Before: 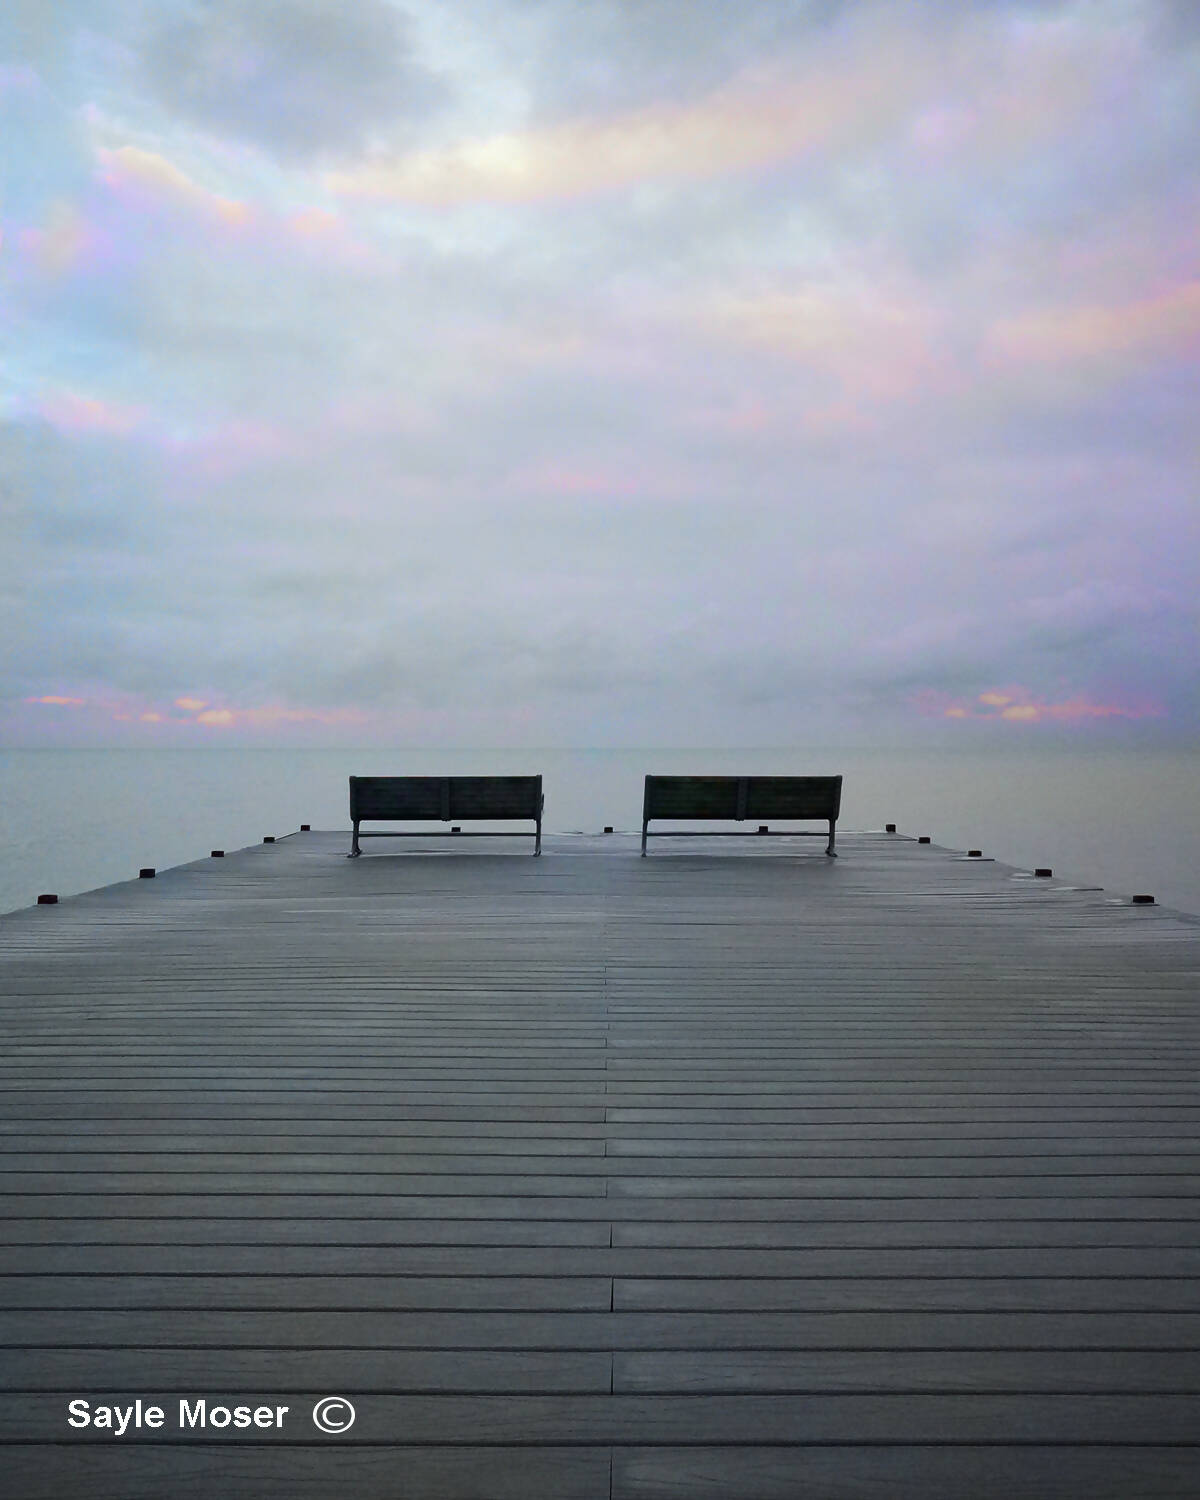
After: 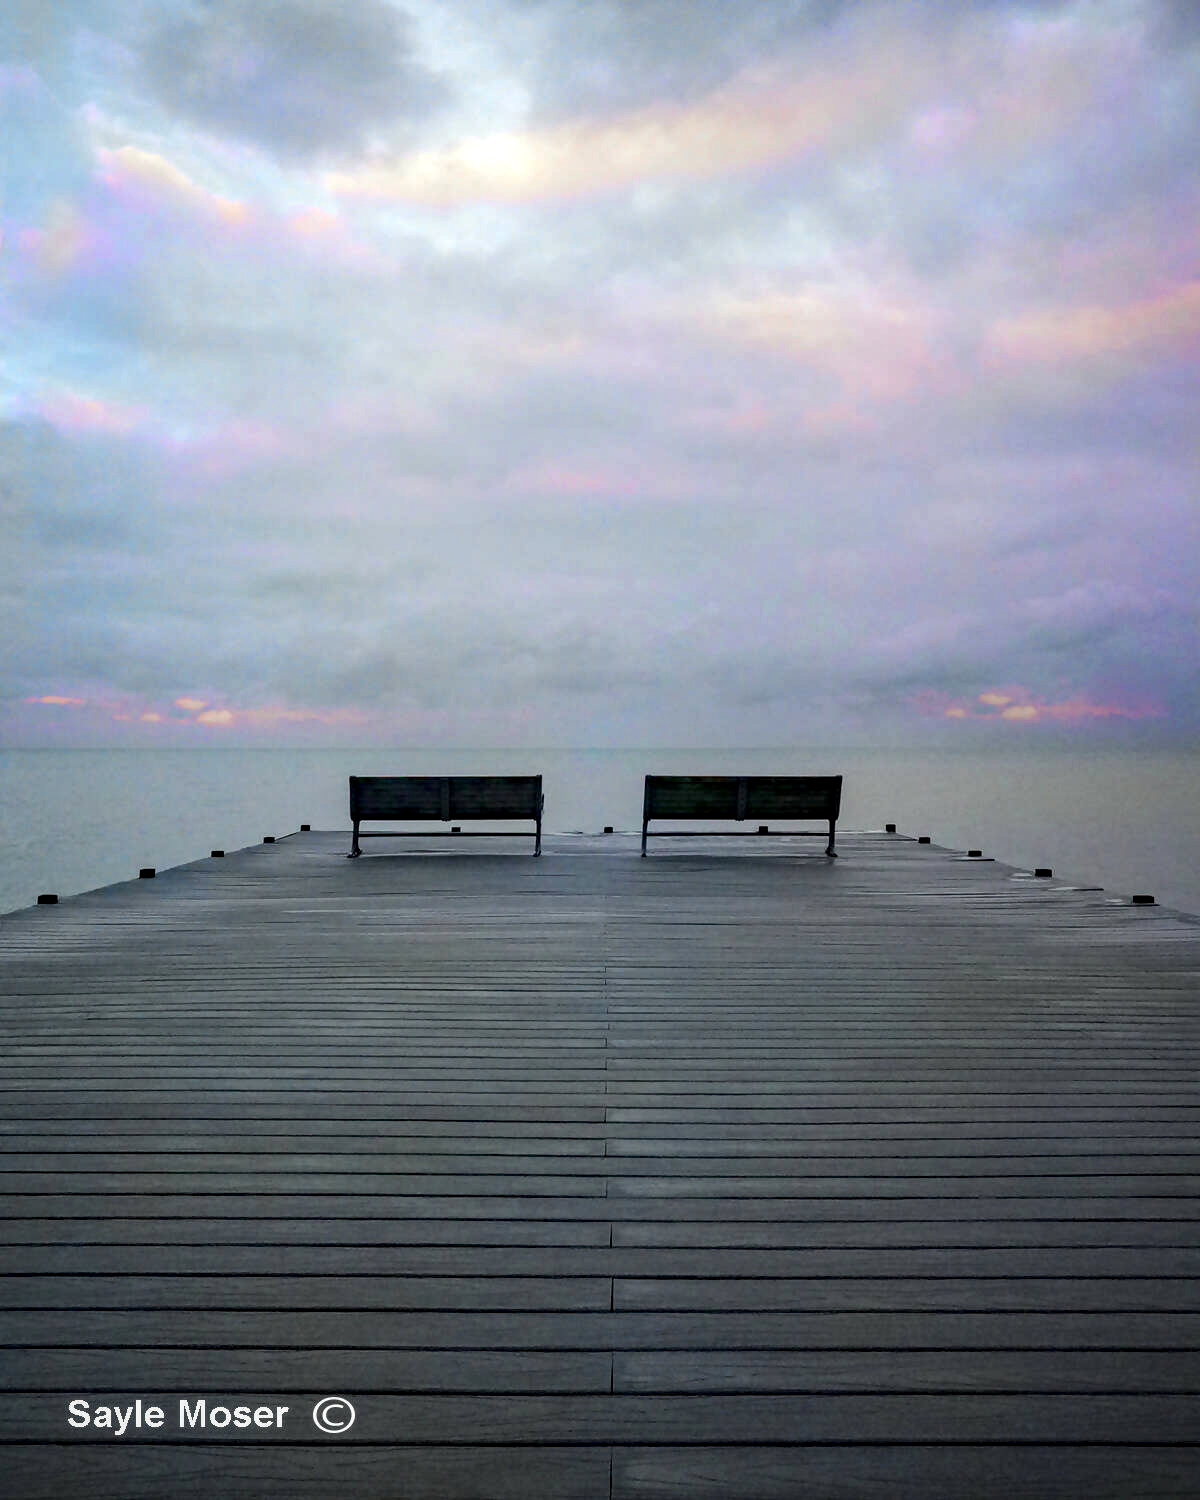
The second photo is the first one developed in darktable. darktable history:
haze removal: compatibility mode true, adaptive false
local contrast: detail 142%
rgb levels: preserve colors max RGB
